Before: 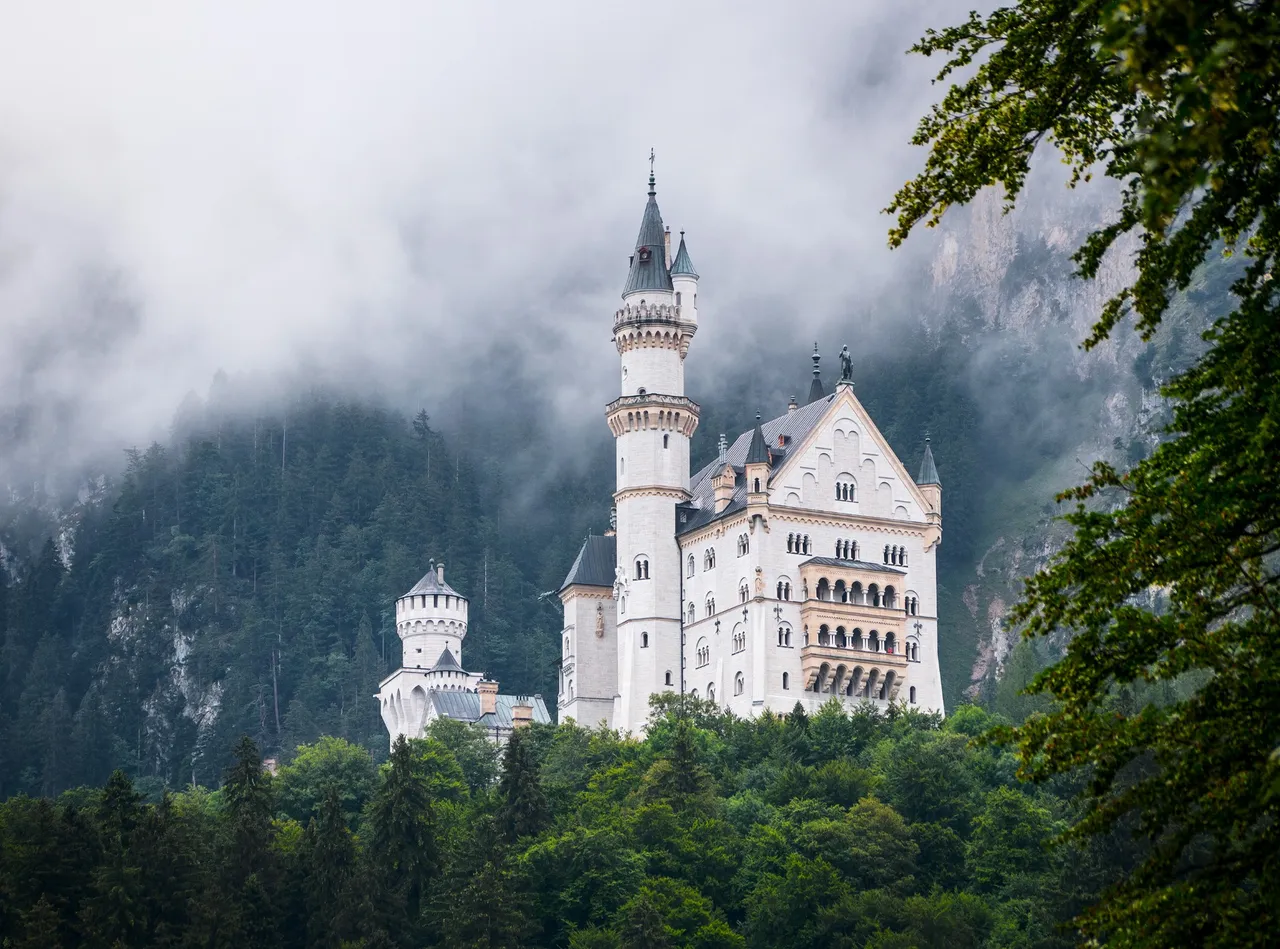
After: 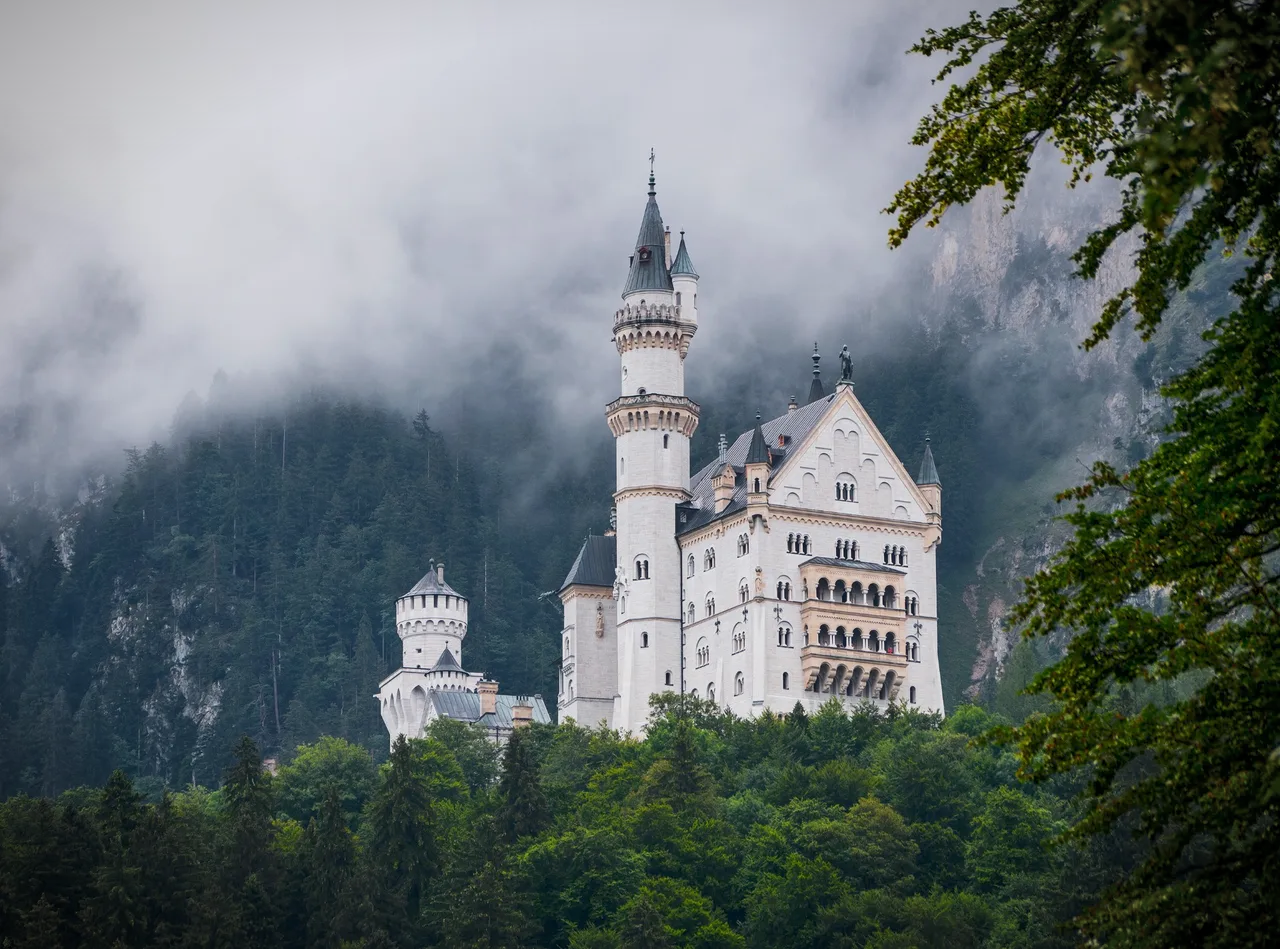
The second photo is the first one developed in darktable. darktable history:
tone equalizer: -8 EV 0.248 EV, -7 EV 0.383 EV, -6 EV 0.452 EV, -5 EV 0.282 EV, -3 EV -0.271 EV, -2 EV -0.444 EV, -1 EV -0.418 EV, +0 EV -0.267 EV
vignetting: fall-off start 100.8%, width/height ratio 1.308, unbound false
